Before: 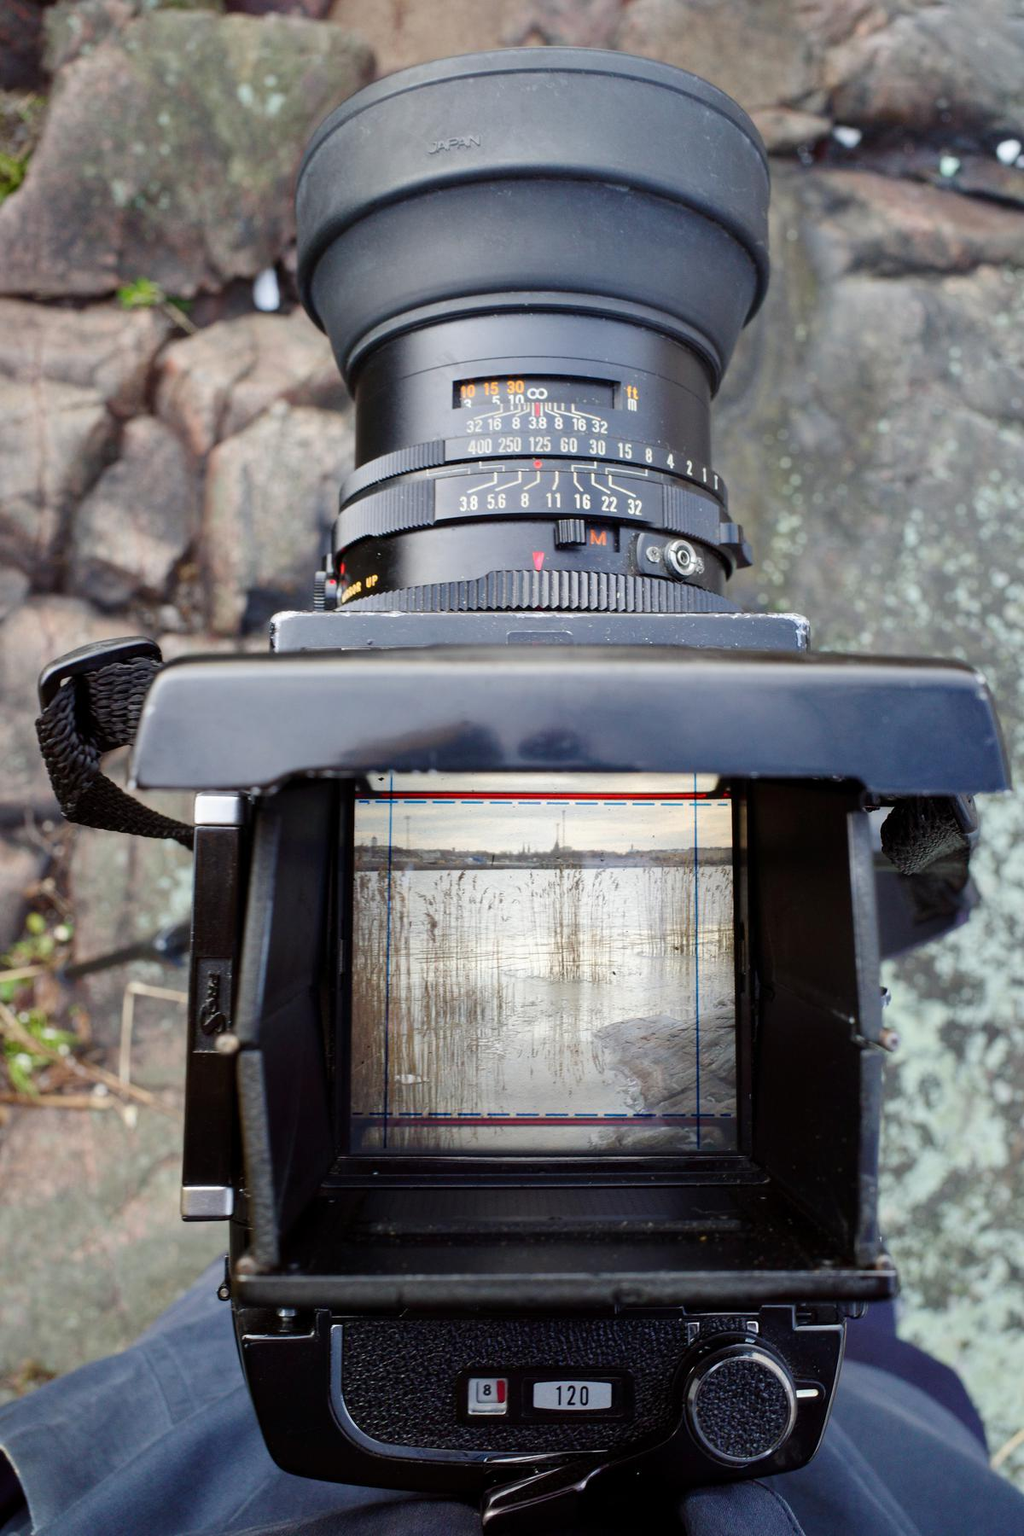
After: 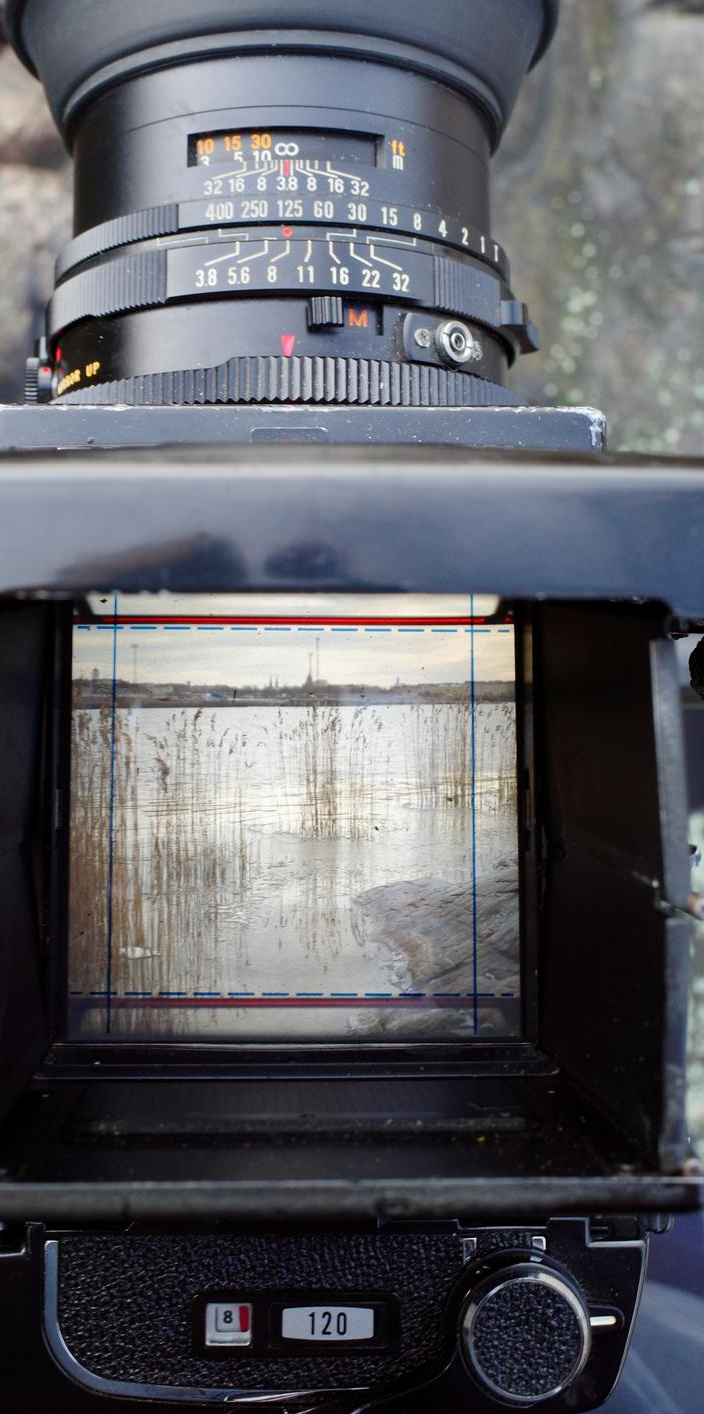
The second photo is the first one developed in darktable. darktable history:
crop and rotate: left 28.608%, top 17.37%, right 12.664%, bottom 4.024%
